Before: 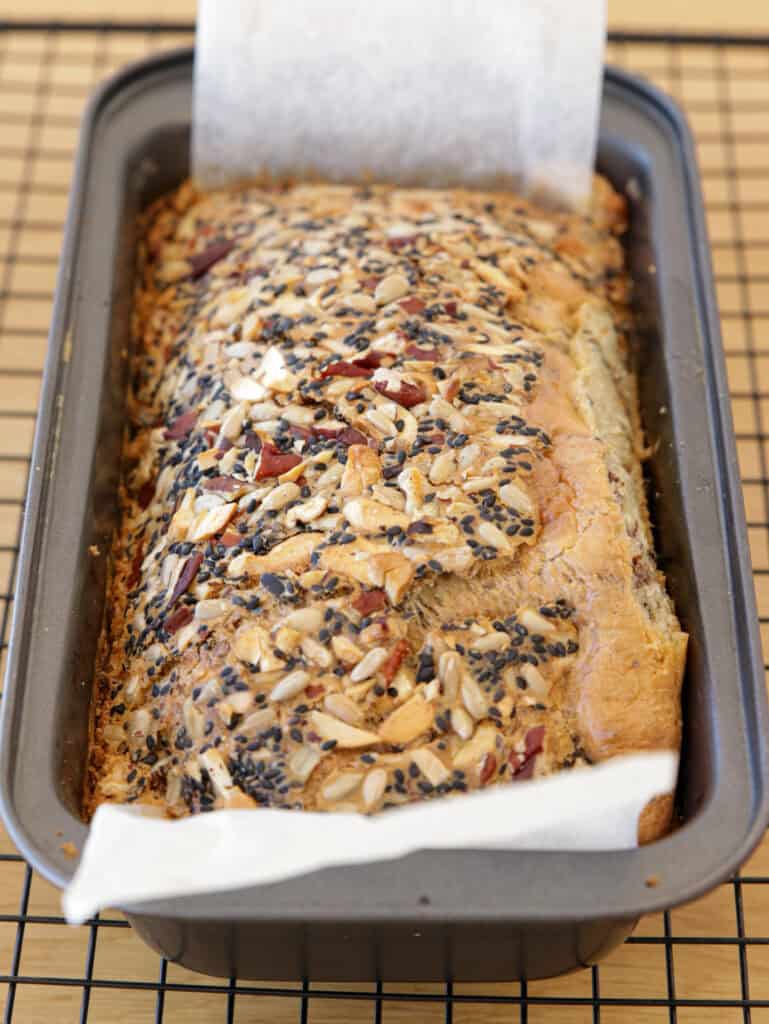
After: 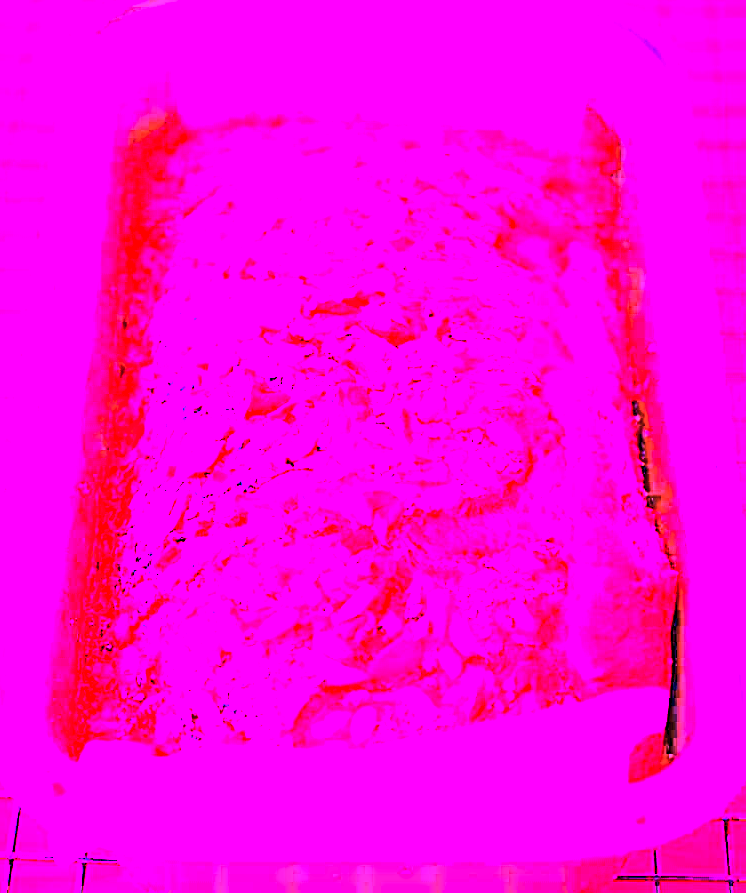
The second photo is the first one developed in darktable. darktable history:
contrast brightness saturation: contrast 0.1, brightness 0.3, saturation 0.14
crop: left 1.507%, top 6.147%, right 1.379%, bottom 6.637%
sharpen: radius 2.584, amount 0.688
color balance rgb: contrast -30%
vignetting: fall-off start 80.87%, fall-off radius 61.59%, brightness -0.384, saturation 0.007, center (0, 0.007), automatic ratio true, width/height ratio 1.418
exposure: black level correction -0.003, exposure 0.04 EV, compensate highlight preservation false
white balance: red 8, blue 8
tone curve: curves: ch0 [(0, 0) (0.56, 0.467) (0.846, 0.934) (1, 1)]
